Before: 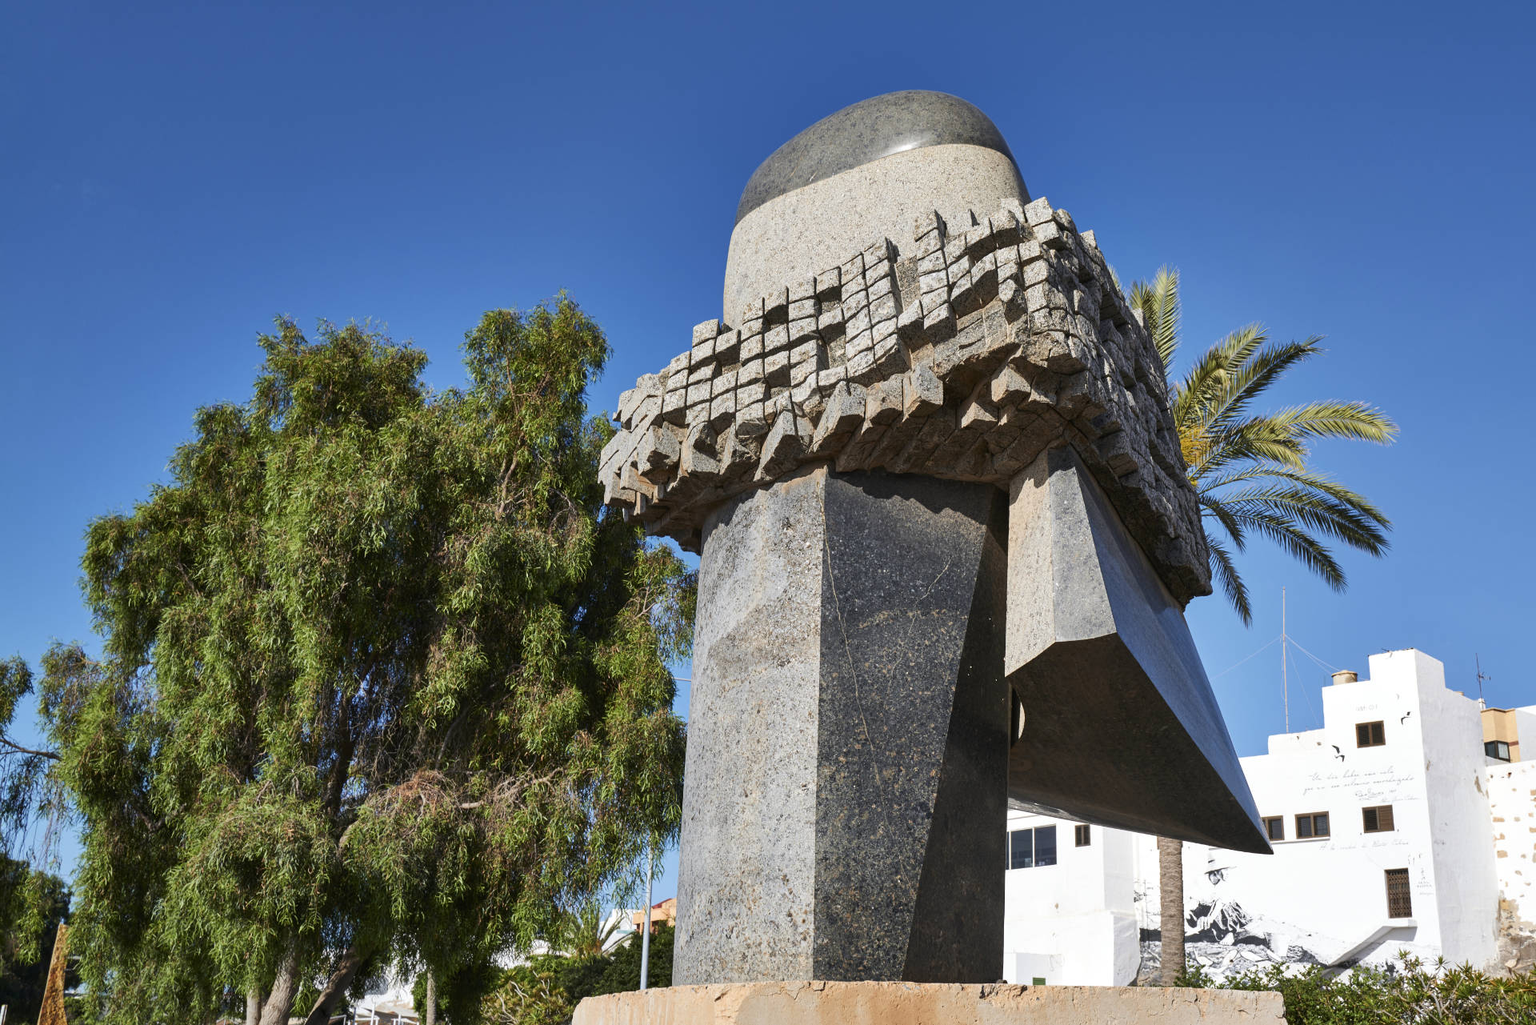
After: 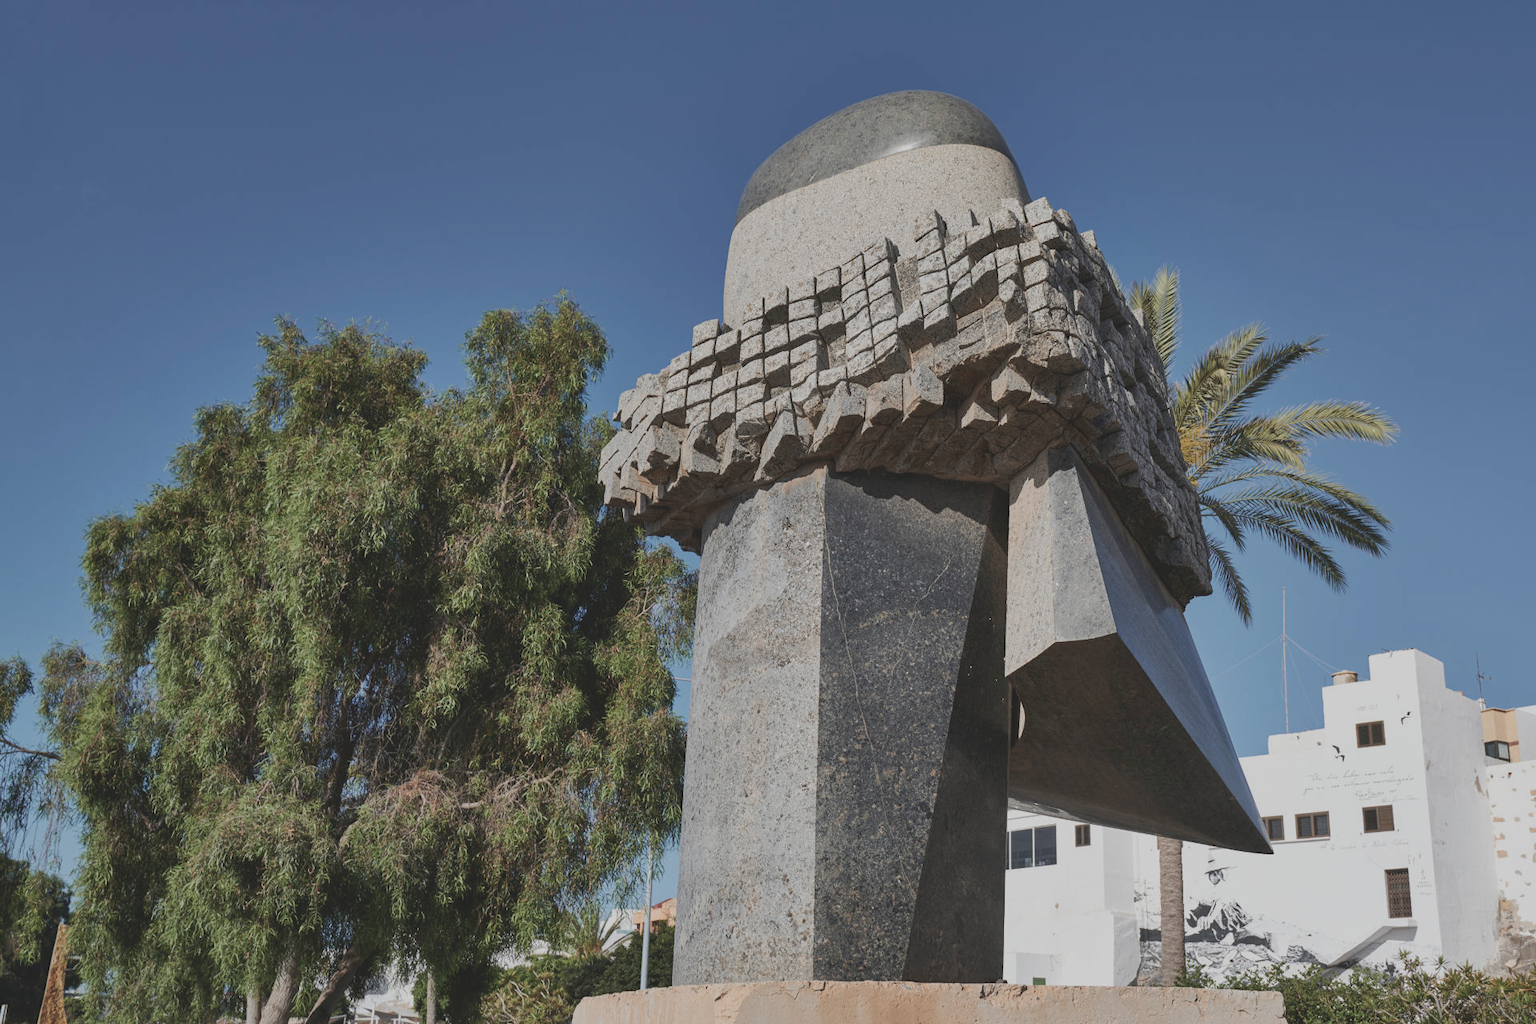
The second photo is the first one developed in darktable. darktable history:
contrast brightness saturation: contrast -0.267, saturation -0.437
exposure: exposure -0.217 EV, compensate highlight preservation false
